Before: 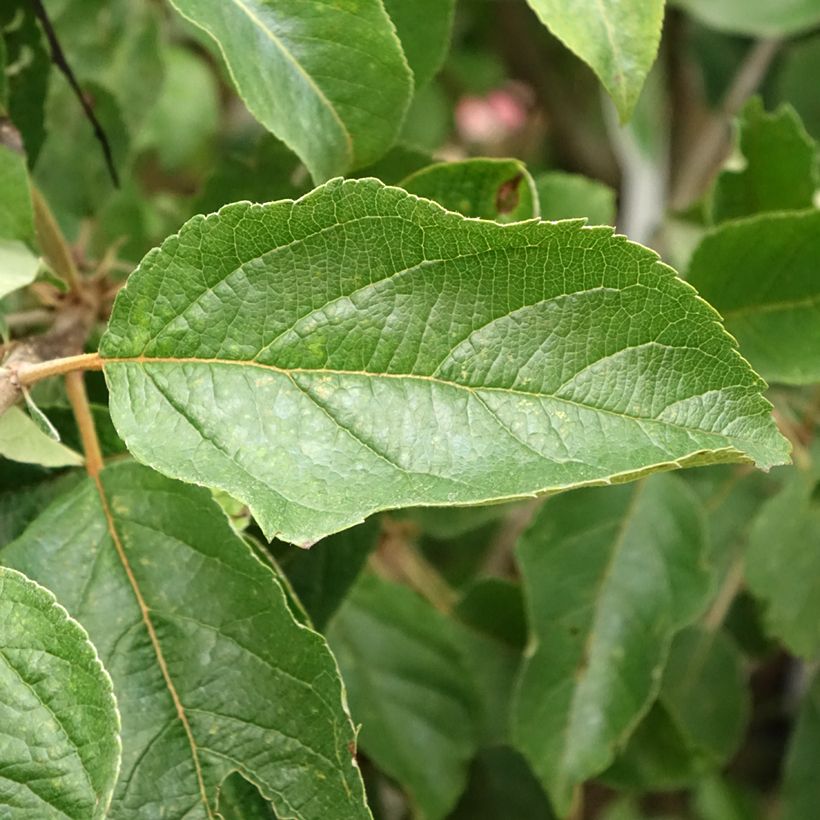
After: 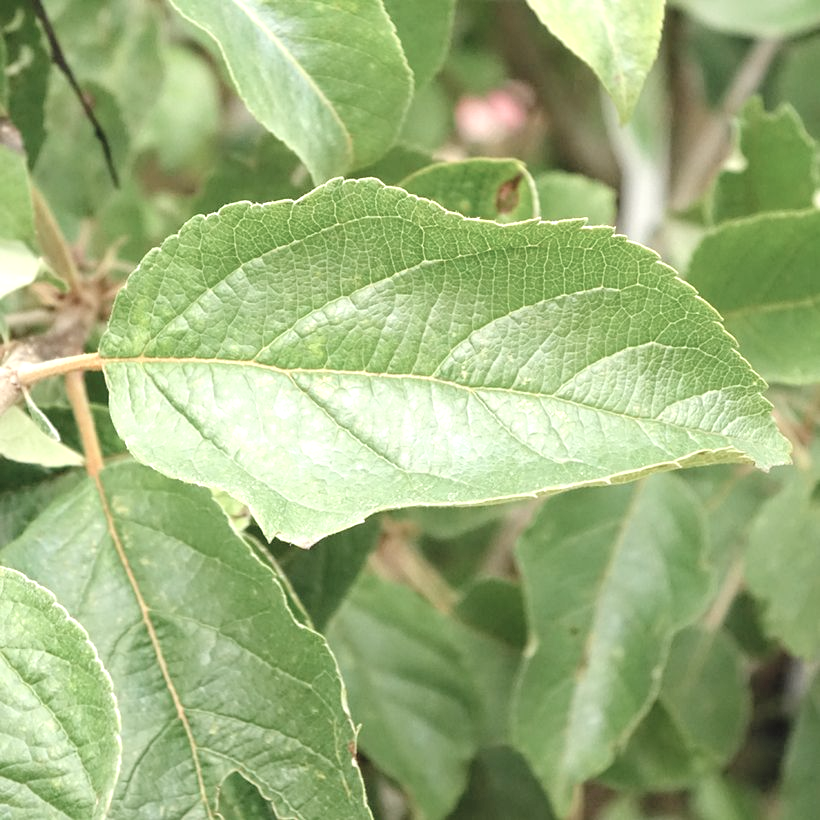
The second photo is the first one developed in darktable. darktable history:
levels: levels [0.036, 0.364, 0.827]
contrast brightness saturation: contrast -0.055, saturation -0.409
